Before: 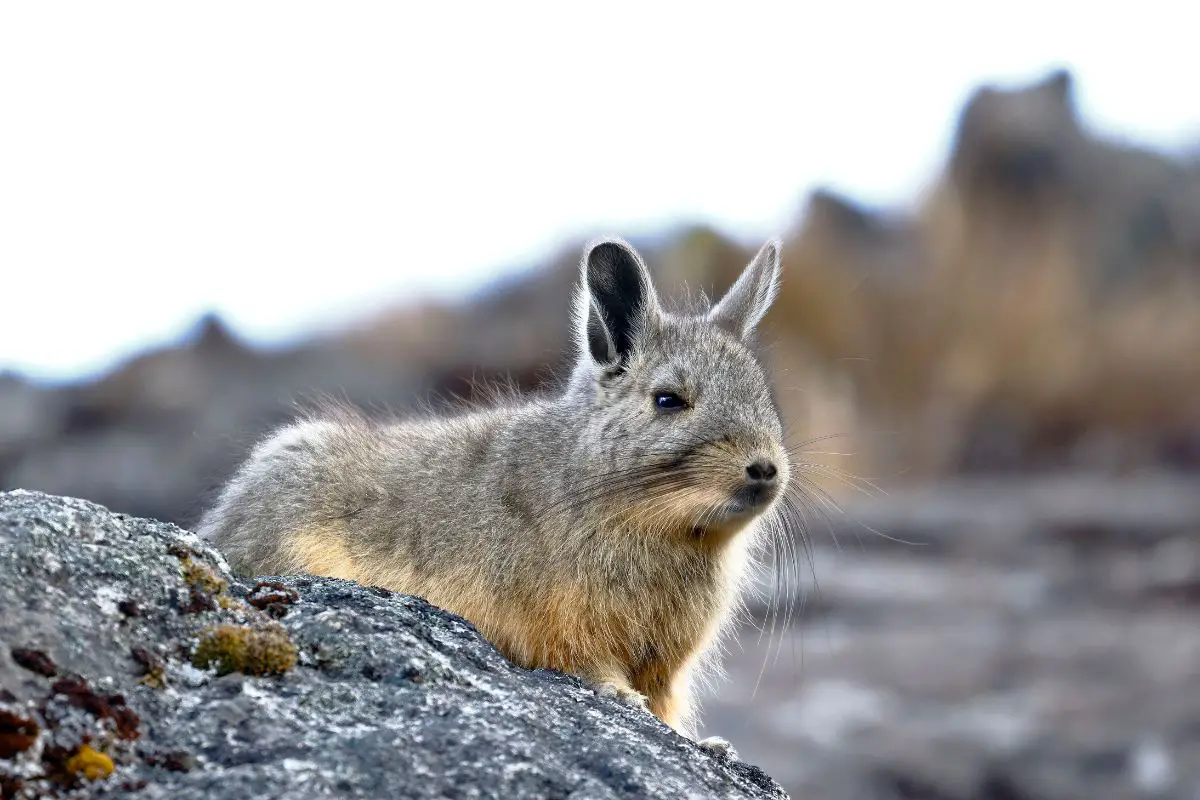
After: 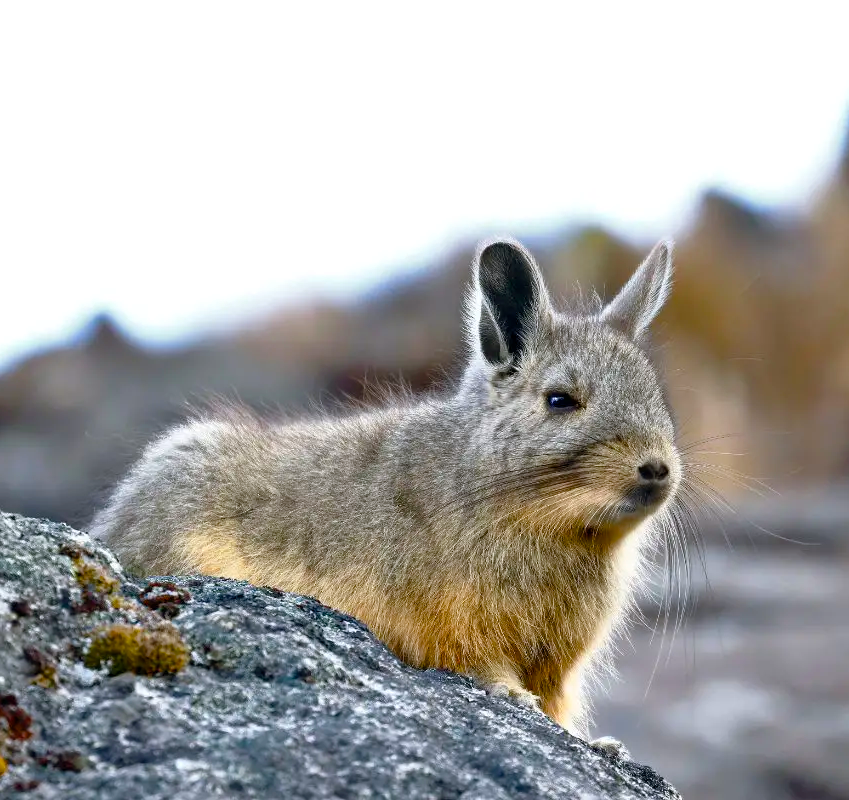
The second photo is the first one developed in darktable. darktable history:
crop and rotate: left 9.02%, right 20.166%
color balance rgb: shadows lift › chroma 3.962%, shadows lift › hue 89.94°, perceptual saturation grading › global saturation 27.523%, perceptual saturation grading › highlights -25.053%, perceptual saturation grading › shadows 24.247%, global vibrance 20%
